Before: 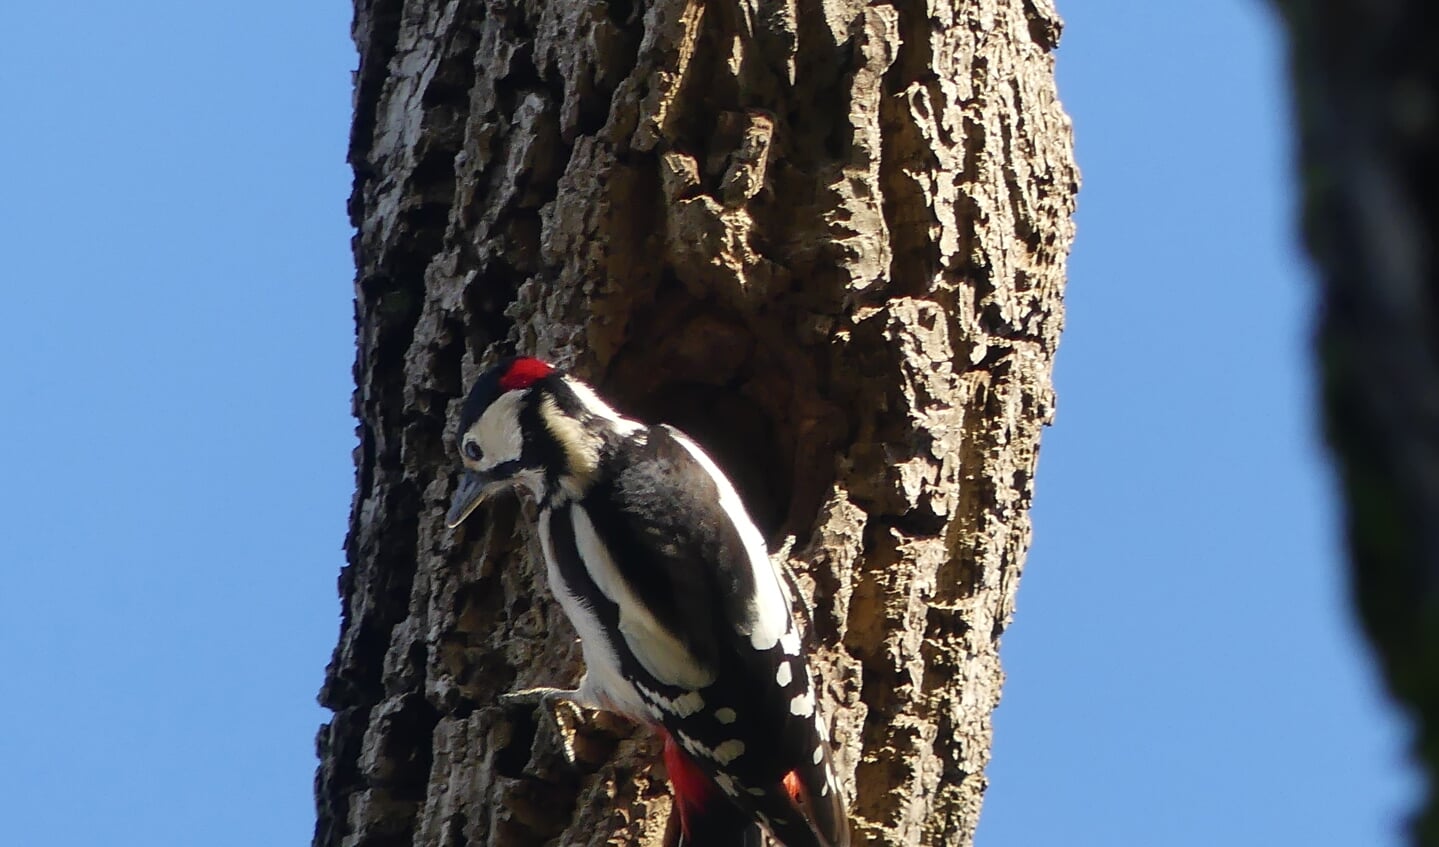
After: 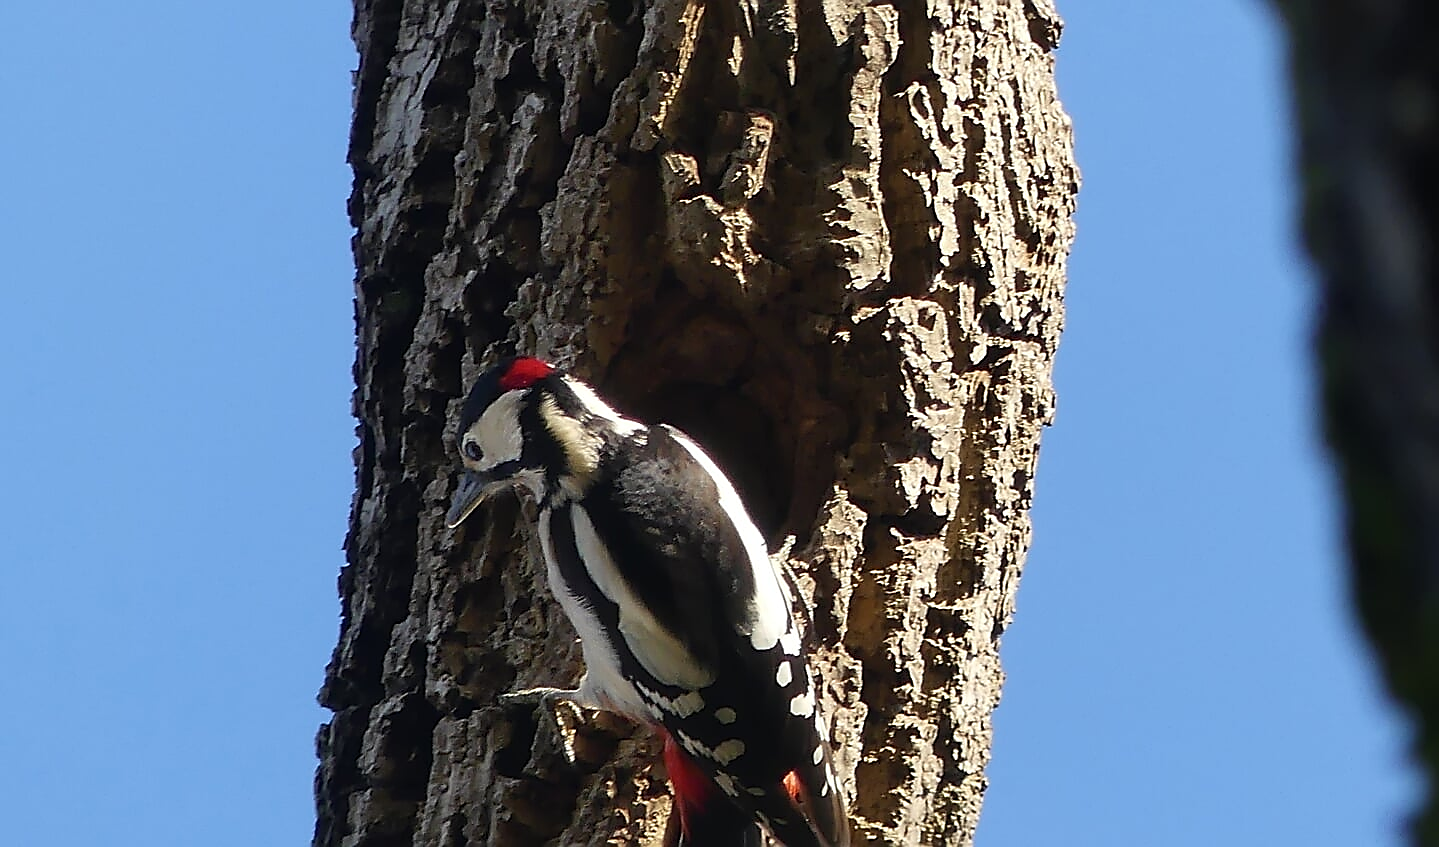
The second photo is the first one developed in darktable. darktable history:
sharpen: radius 1.368, amount 1.252, threshold 0.786
tone equalizer: smoothing diameter 24.81%, edges refinement/feathering 11.98, preserve details guided filter
